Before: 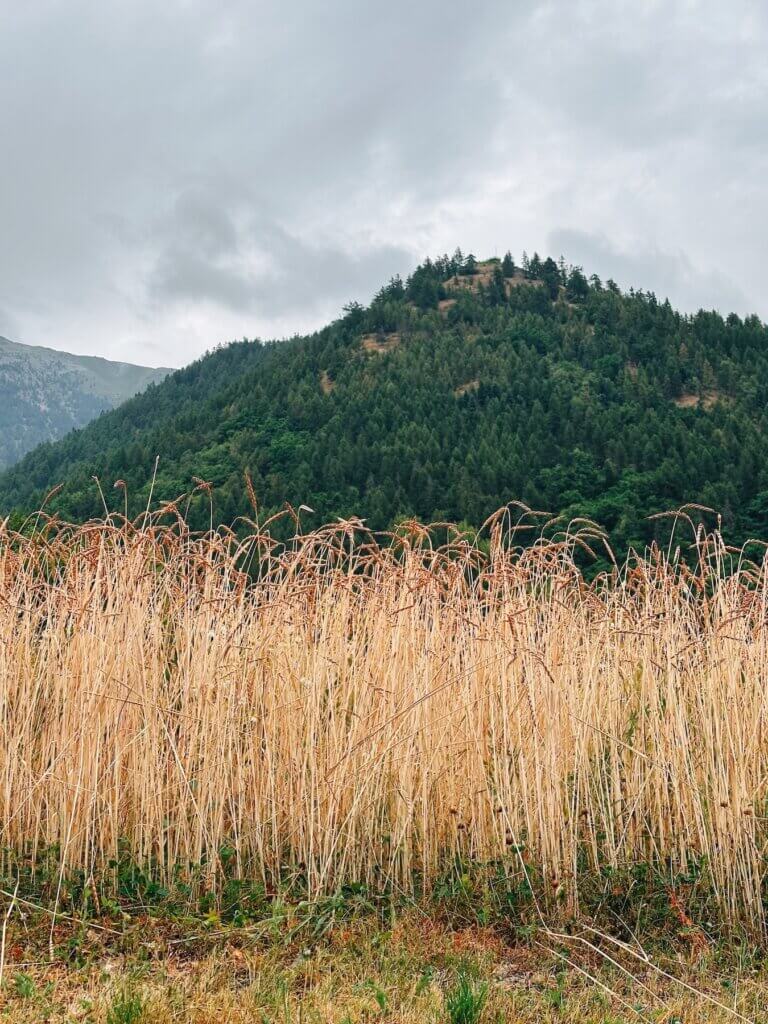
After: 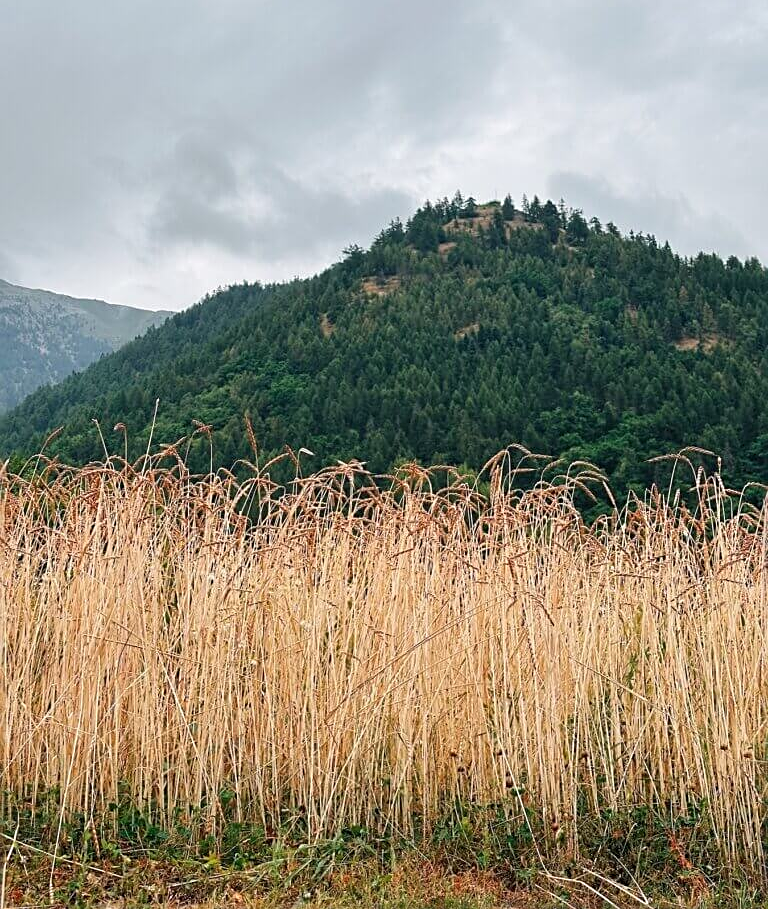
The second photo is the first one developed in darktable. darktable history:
sharpen: on, module defaults
crop and rotate: top 5.609%, bottom 5.609%
